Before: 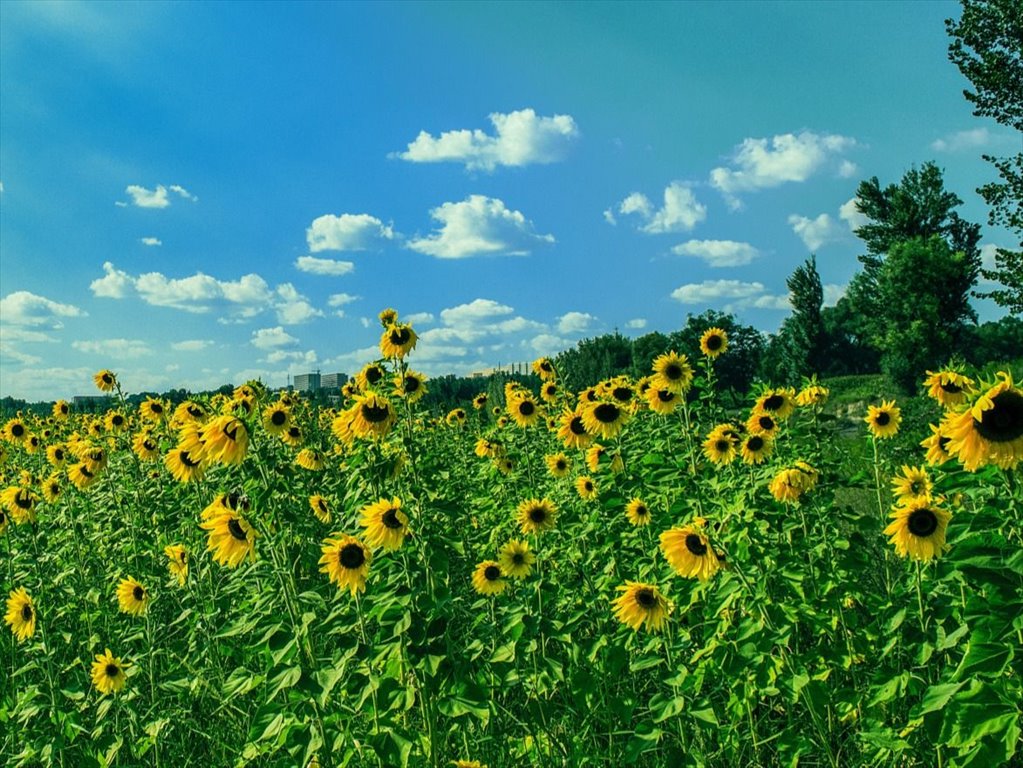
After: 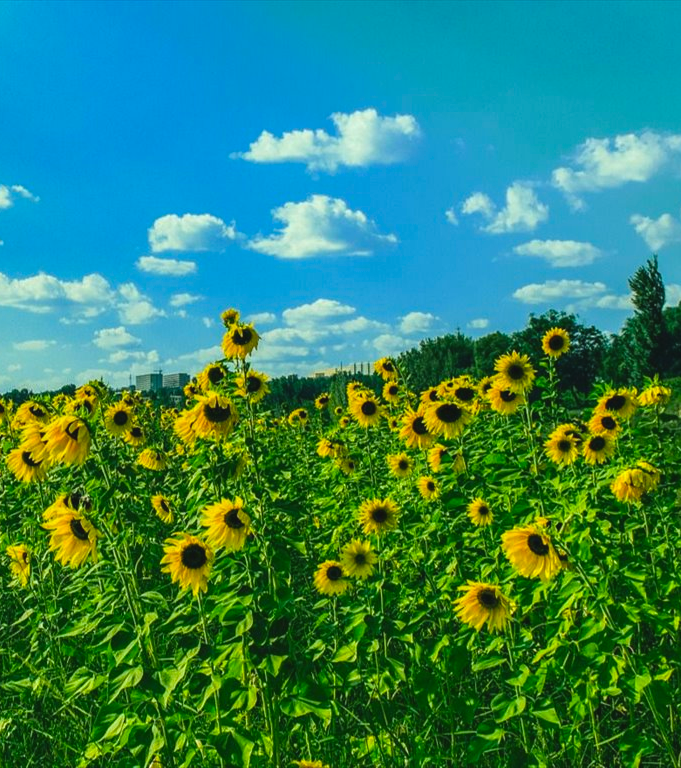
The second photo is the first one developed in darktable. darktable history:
crop and rotate: left 15.478%, right 17.877%
color balance rgb: global offset › luminance 0.469%, perceptual saturation grading › global saturation 25.56%
